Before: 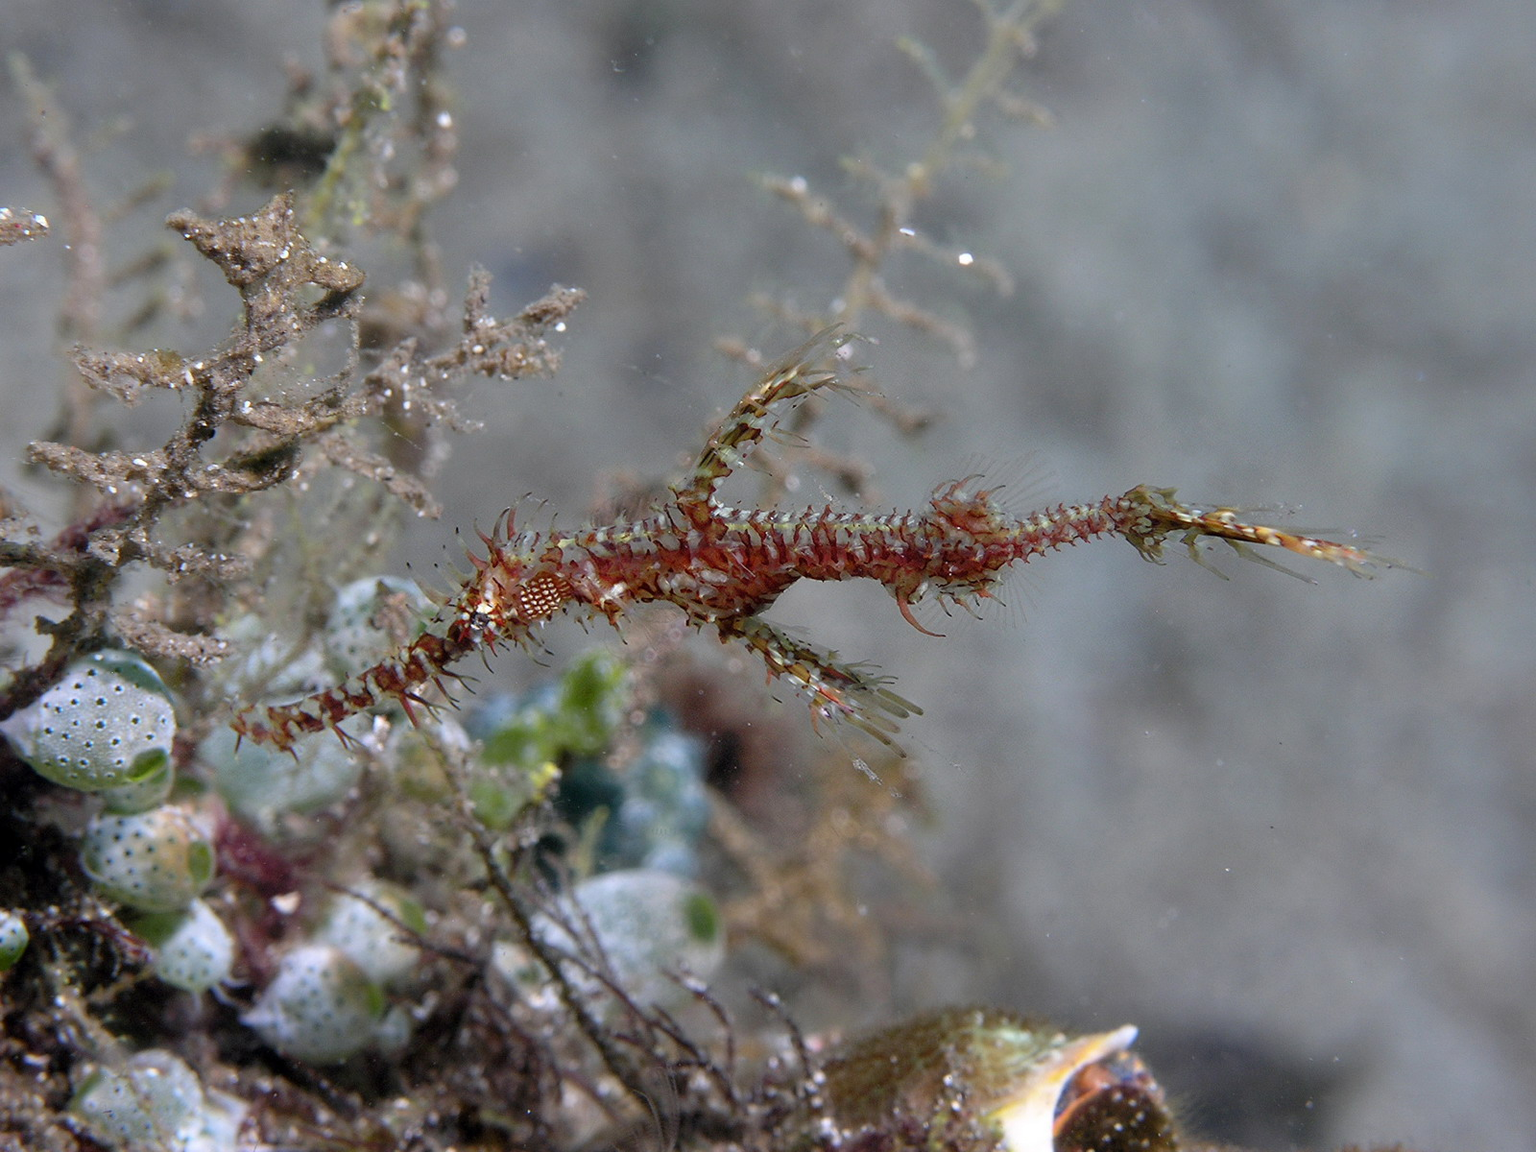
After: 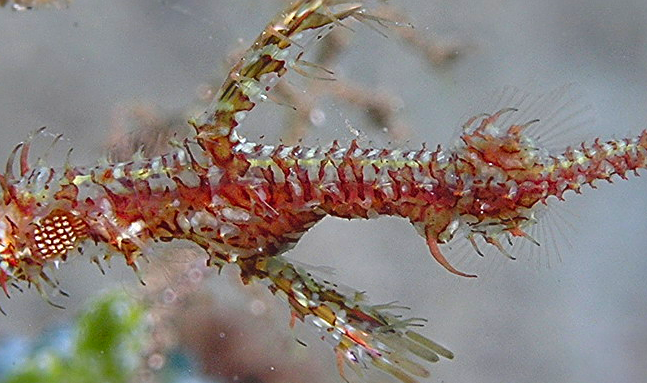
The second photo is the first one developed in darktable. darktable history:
shadows and highlights: low approximation 0.01, soften with gaussian
crop: left 31.751%, top 32.172%, right 27.8%, bottom 35.83%
exposure: exposure 0.564 EV, compensate highlight preservation false
contrast brightness saturation: contrast -0.19, saturation 0.19
sharpen: radius 2.543, amount 0.636
